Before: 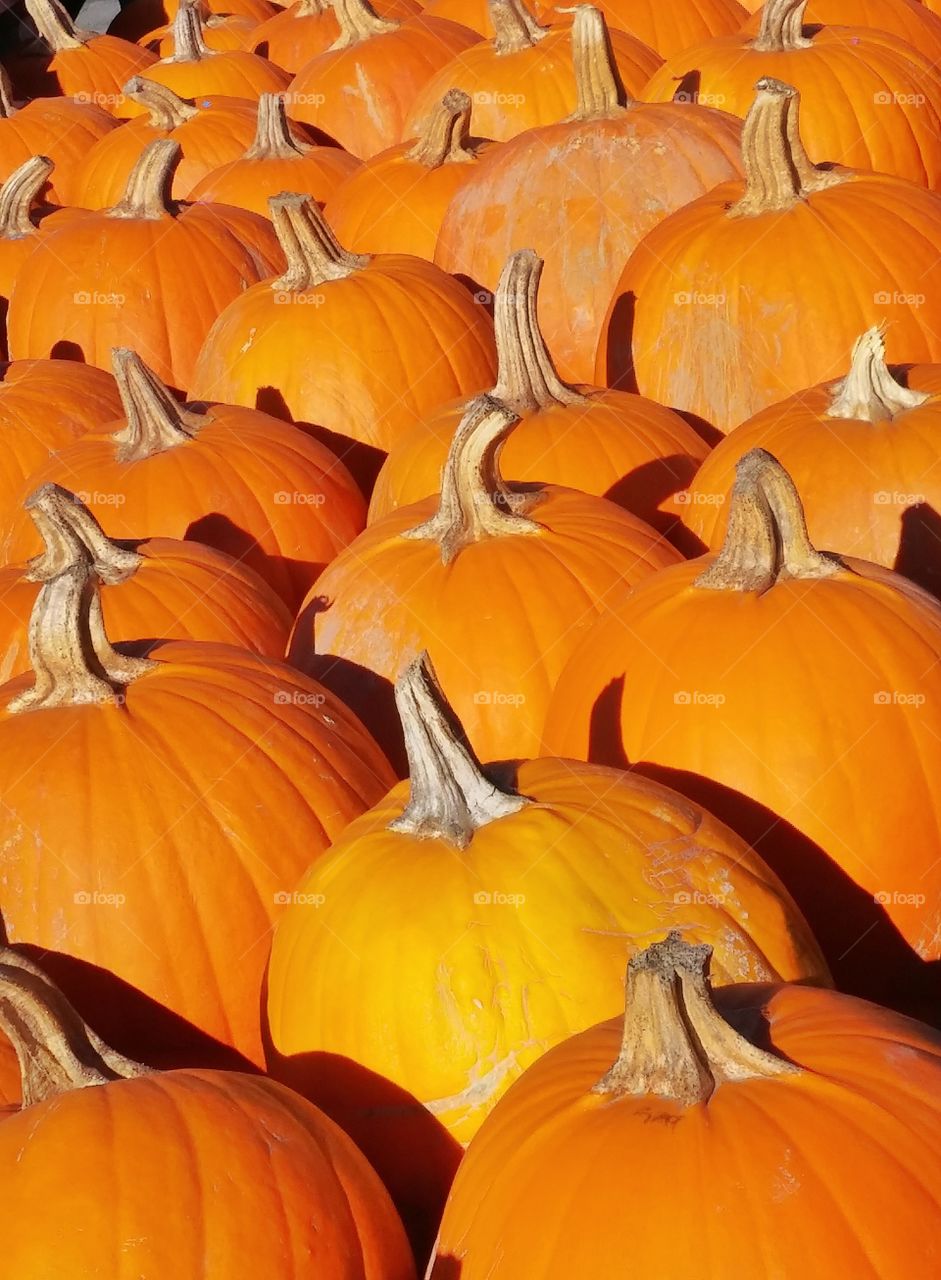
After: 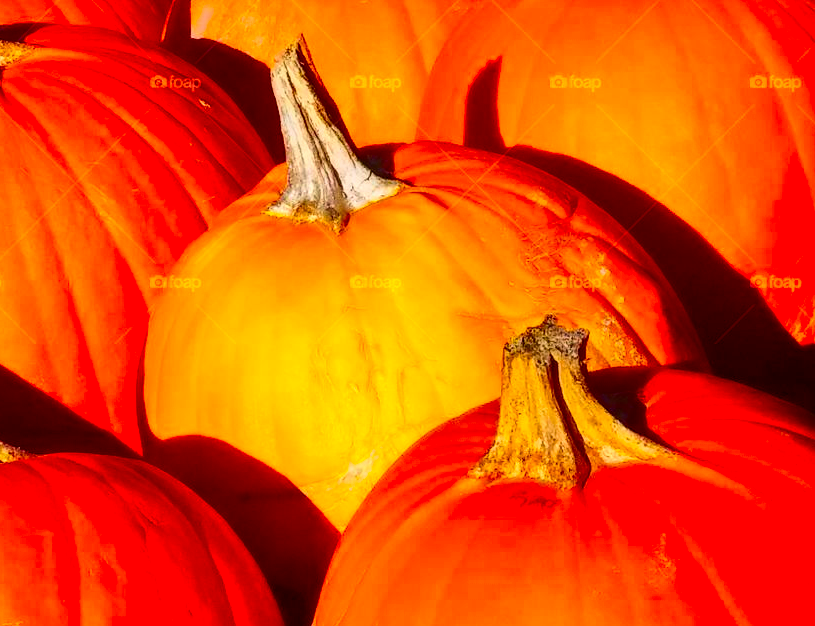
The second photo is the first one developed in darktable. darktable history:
contrast brightness saturation: contrast 0.26, brightness 0.02, saturation 0.87
haze removal: strength 0.12, distance 0.25, compatibility mode true, adaptive false
crop and rotate: left 13.306%, top 48.129%, bottom 2.928%
color balance rgb: perceptual saturation grading › global saturation 20%, global vibrance 20%
local contrast: on, module defaults
